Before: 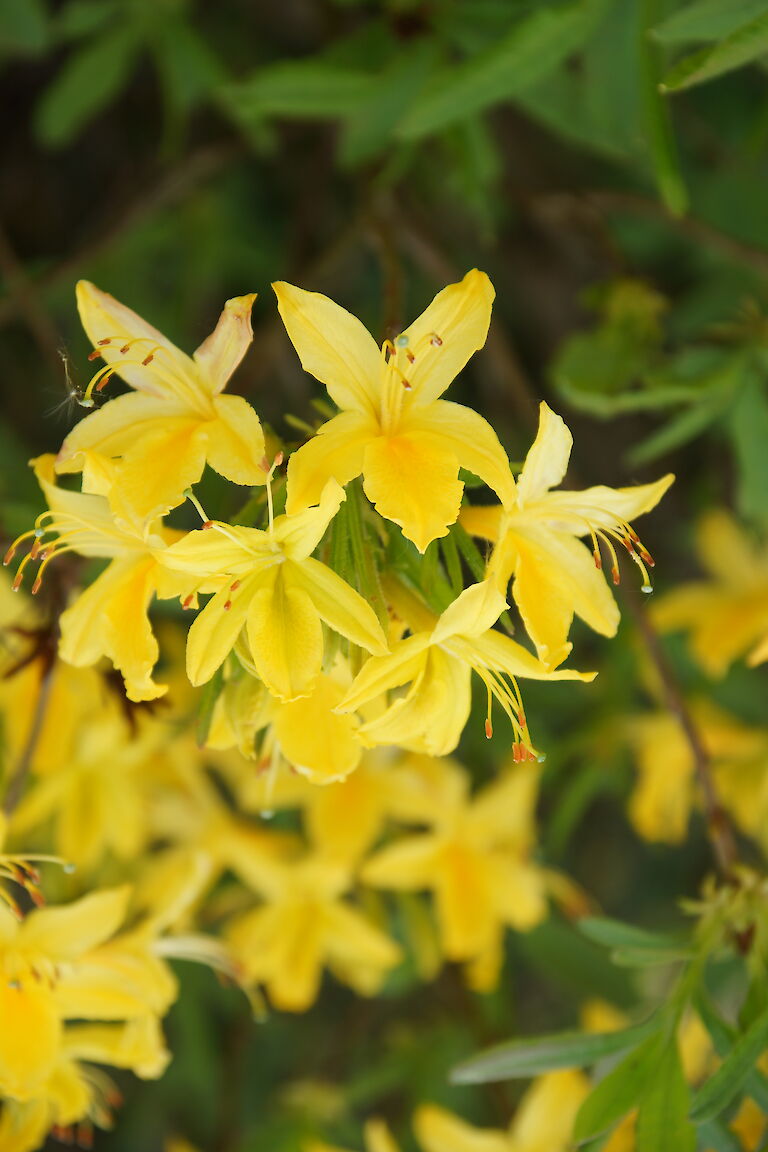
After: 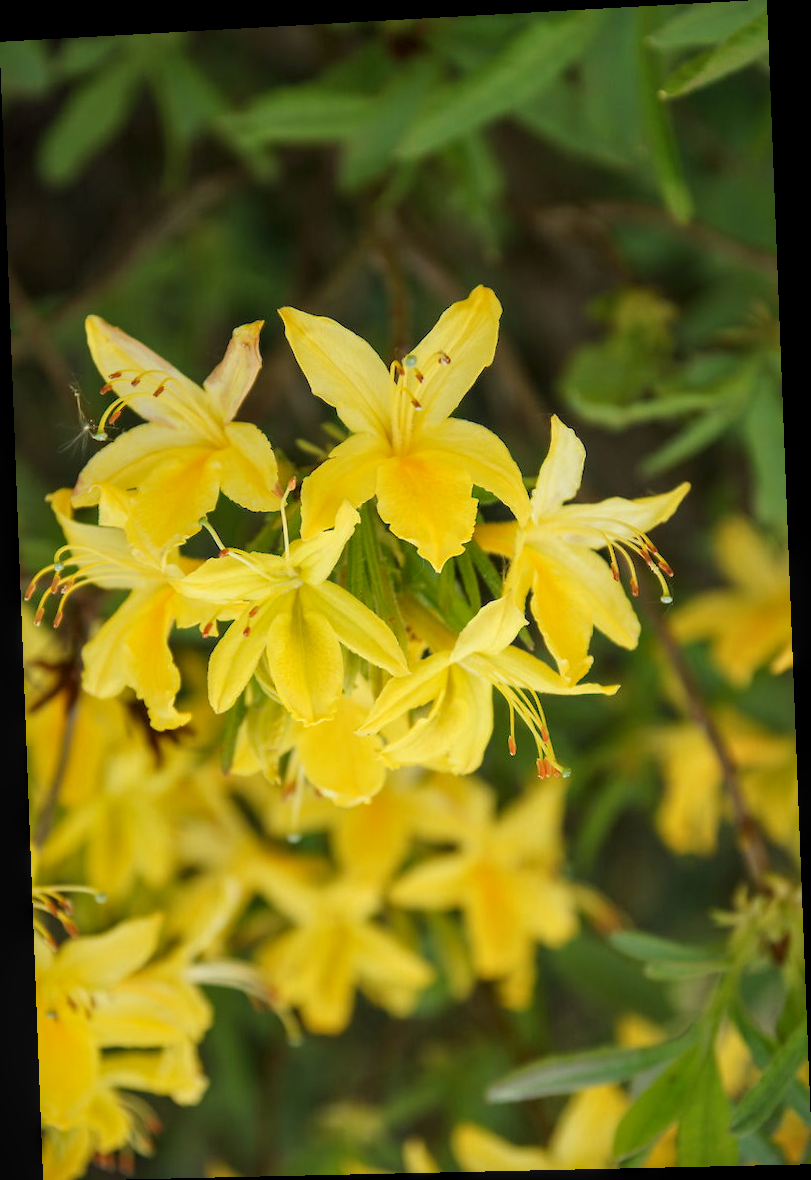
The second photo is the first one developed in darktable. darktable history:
local contrast: on, module defaults
rotate and perspective: rotation -2.22°, lens shift (horizontal) -0.022, automatic cropping off
